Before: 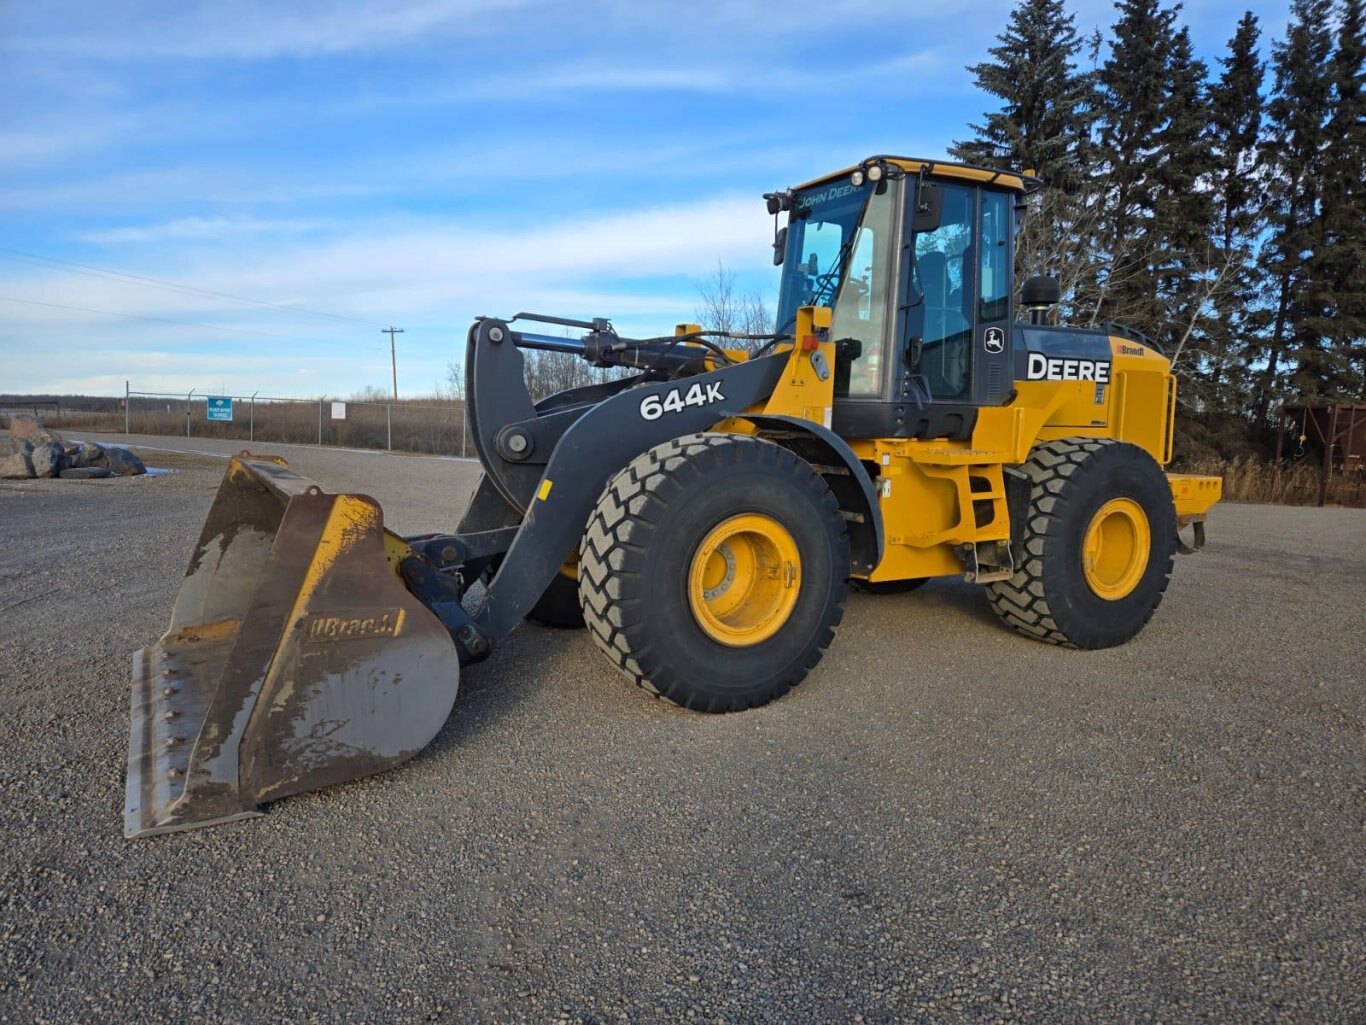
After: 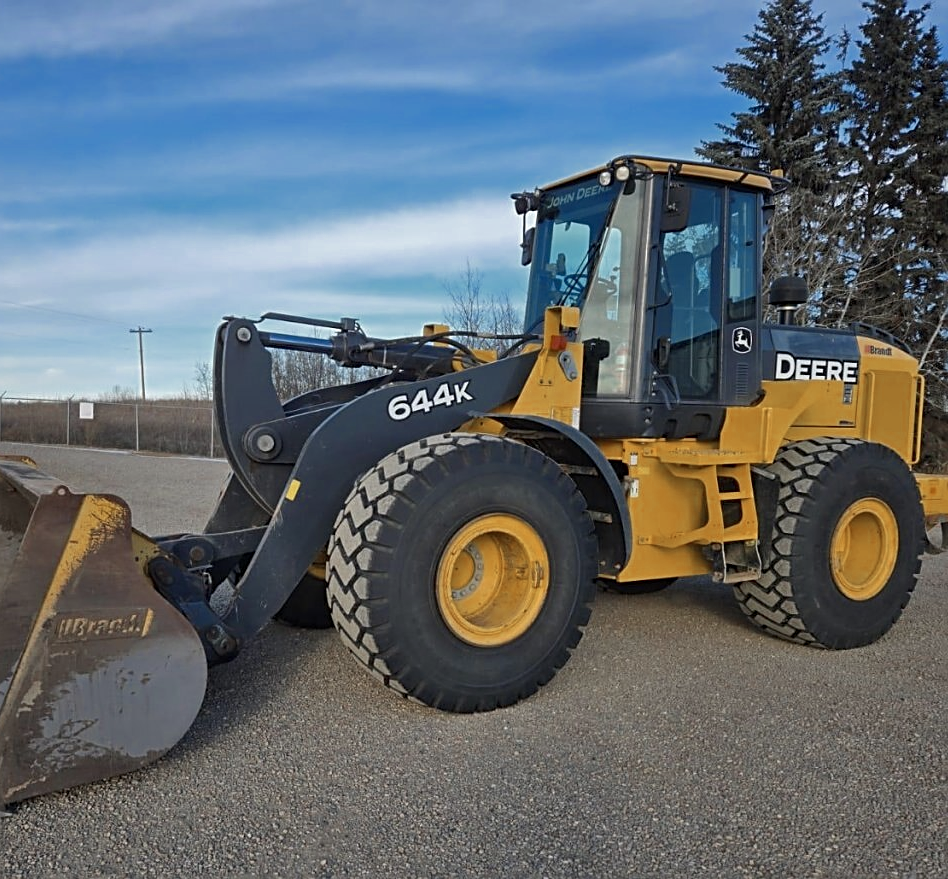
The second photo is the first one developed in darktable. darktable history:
crop: left 18.486%, right 12.094%, bottom 13.993%
shadows and highlights: shadows 37.63, highlights -26.74, soften with gaussian
color zones: curves: ch0 [(0, 0.5) (0.125, 0.4) (0.25, 0.5) (0.375, 0.4) (0.5, 0.4) (0.625, 0.35) (0.75, 0.35) (0.875, 0.5)]; ch1 [(0, 0.35) (0.125, 0.45) (0.25, 0.35) (0.375, 0.35) (0.5, 0.35) (0.625, 0.35) (0.75, 0.45) (0.875, 0.35)]; ch2 [(0, 0.6) (0.125, 0.5) (0.25, 0.5) (0.375, 0.6) (0.5, 0.6) (0.625, 0.5) (0.75, 0.5) (0.875, 0.5)]
sharpen: on, module defaults
